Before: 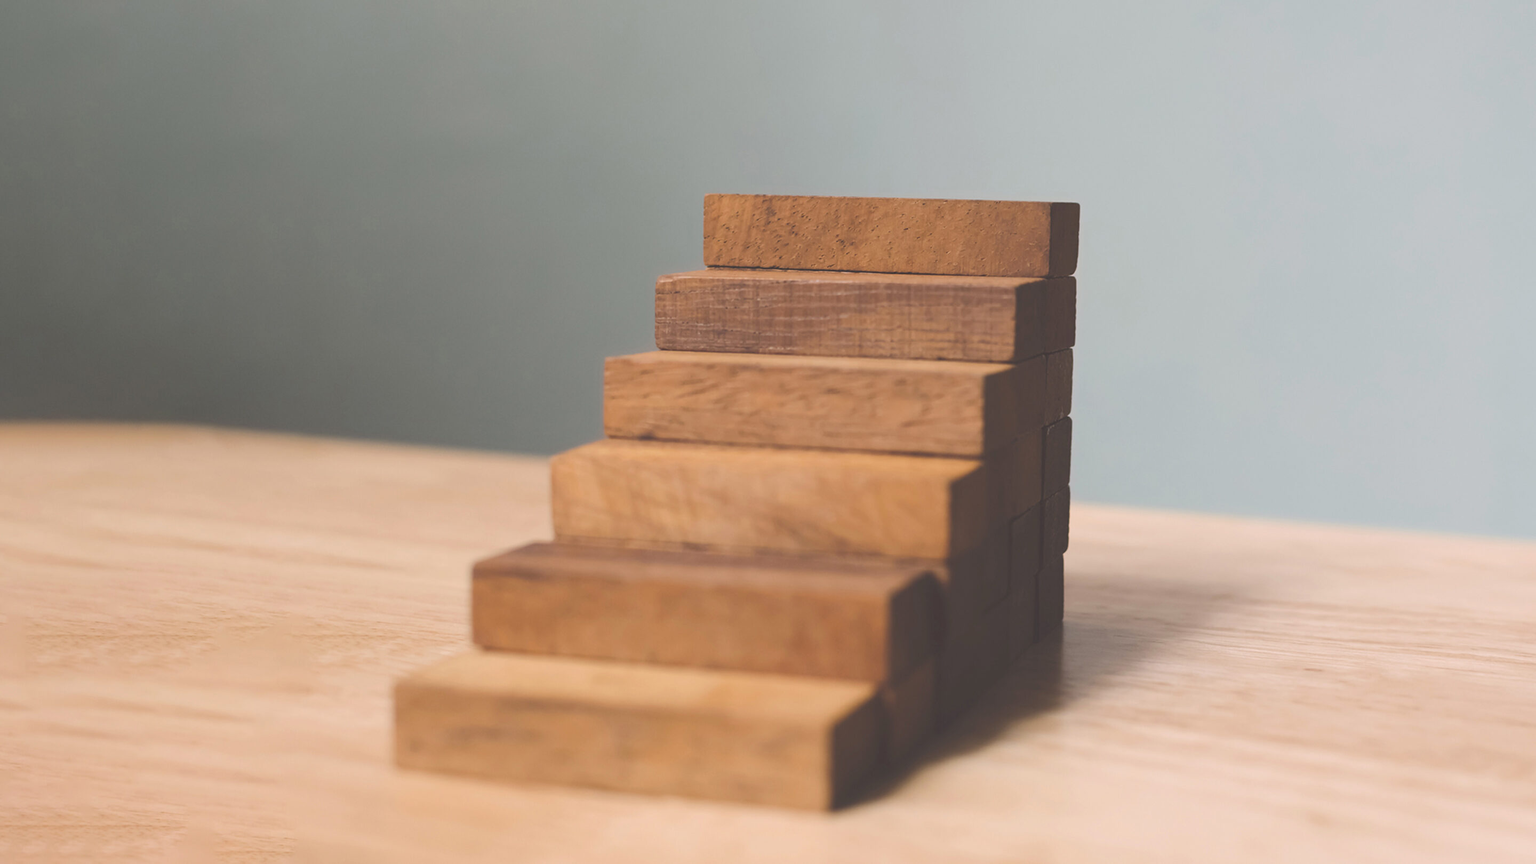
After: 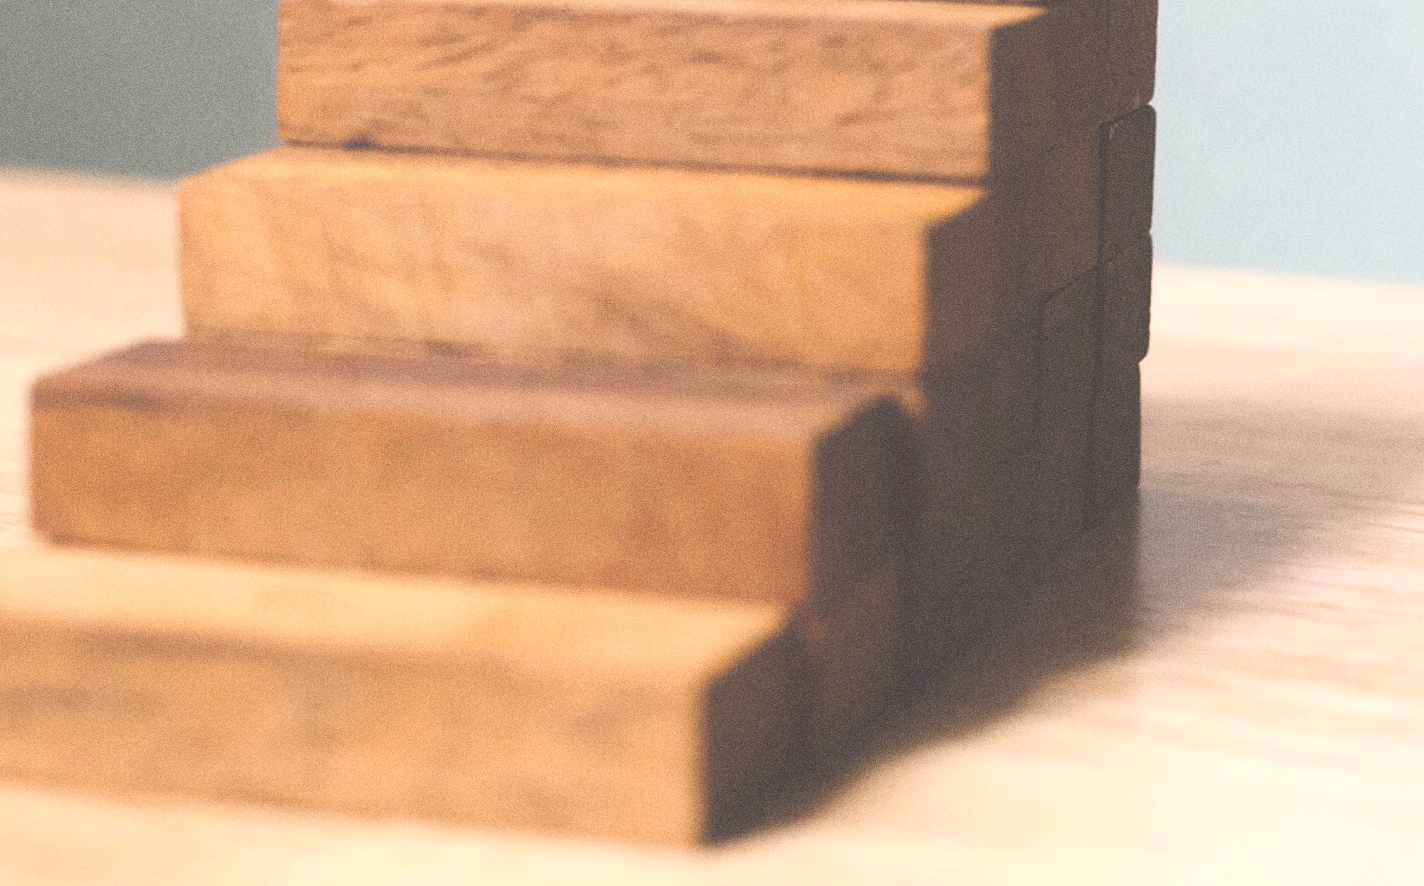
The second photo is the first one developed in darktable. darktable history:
contrast equalizer: octaves 7, y [[0.502, 0.505, 0.512, 0.529, 0.564, 0.588], [0.5 ×6], [0.502, 0.505, 0.512, 0.529, 0.564, 0.588], [0, 0.001, 0.001, 0.004, 0.008, 0.011], [0, 0.001, 0.001, 0.004, 0.008, 0.011]], mix -1
grain: coarseness 0.09 ISO, strength 40%
exposure: exposure 0.6 EV, compensate highlight preservation false
crop: left 29.672%, top 41.786%, right 20.851%, bottom 3.487%
